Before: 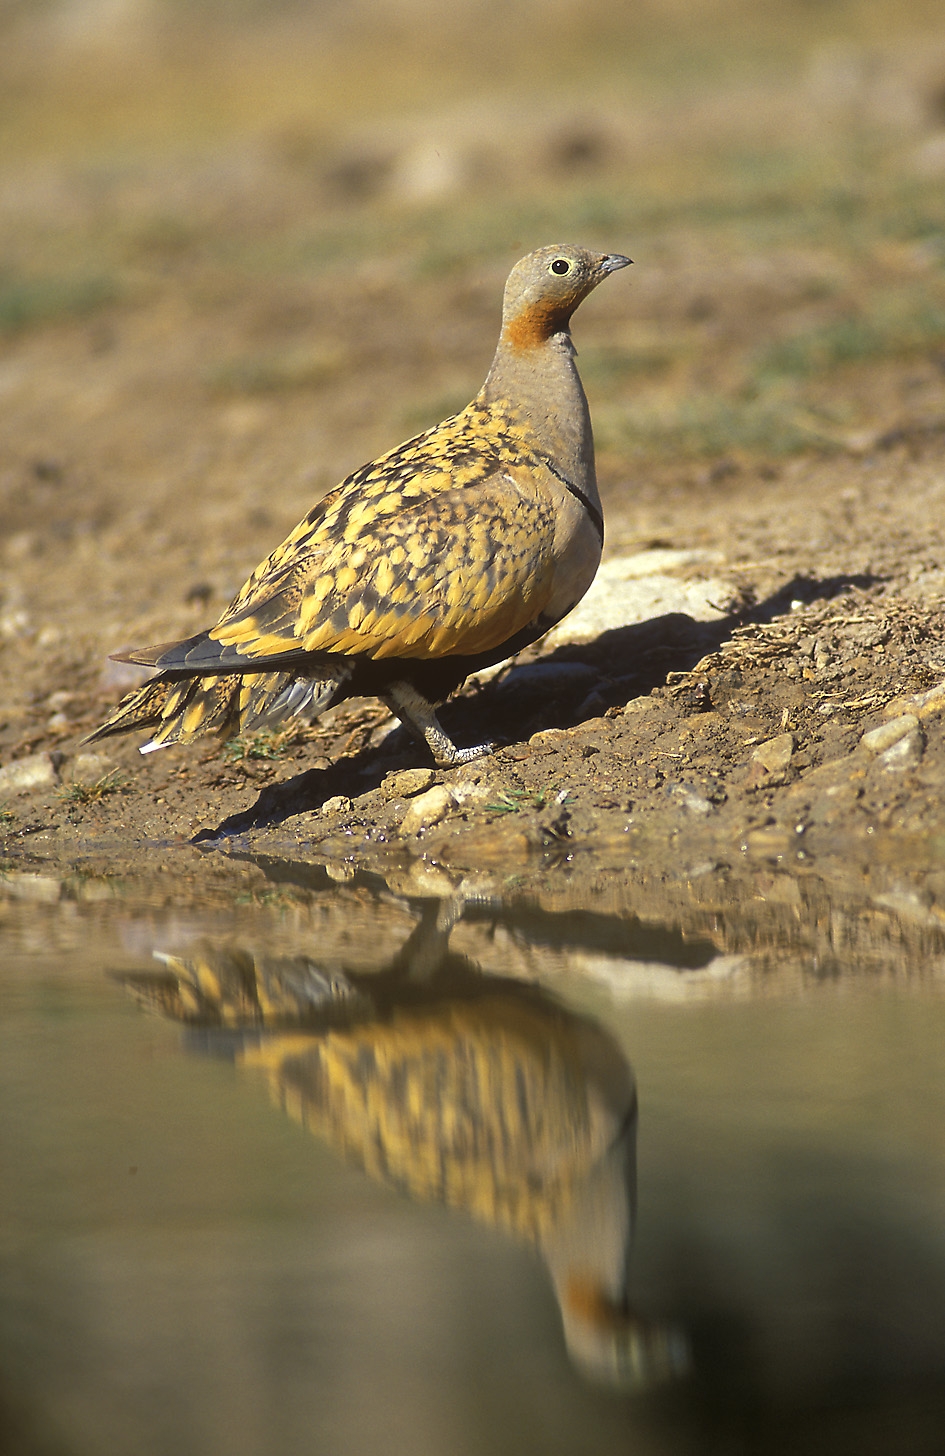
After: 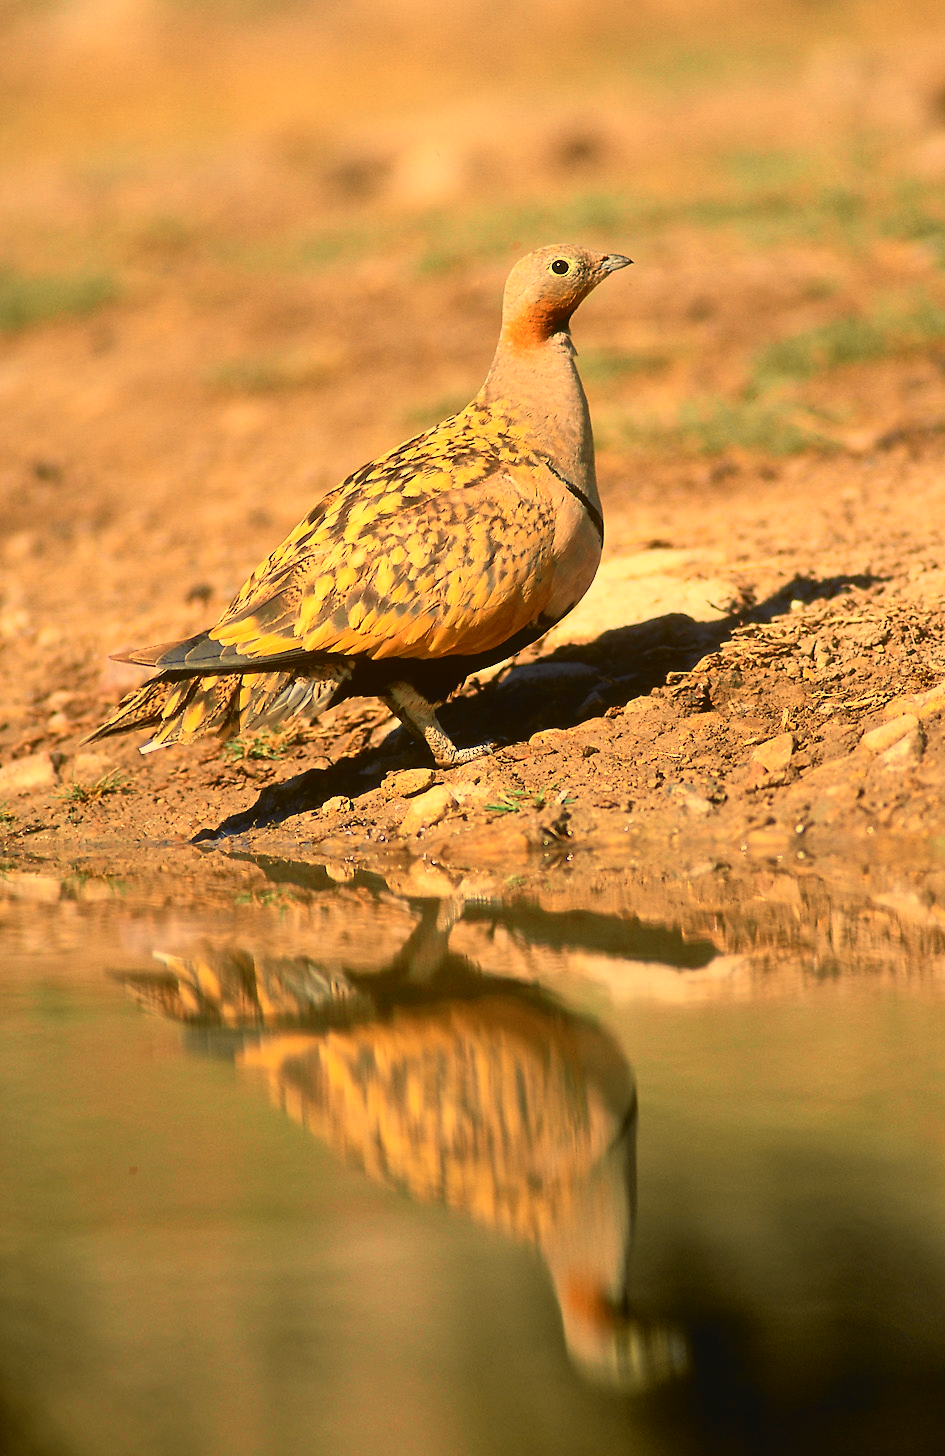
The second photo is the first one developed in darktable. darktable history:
white balance: red 1.138, green 0.996, blue 0.812
tone curve: curves: ch0 [(0, 0.022) (0.114, 0.088) (0.282, 0.316) (0.446, 0.511) (0.613, 0.693) (0.786, 0.843) (0.999, 0.949)]; ch1 [(0, 0) (0.395, 0.343) (0.463, 0.427) (0.486, 0.474) (0.503, 0.5) (0.535, 0.522) (0.555, 0.566) (0.594, 0.614) (0.755, 0.793) (1, 1)]; ch2 [(0, 0) (0.369, 0.388) (0.449, 0.431) (0.501, 0.5) (0.528, 0.517) (0.561, 0.59) (0.612, 0.646) (0.697, 0.721) (1, 1)], color space Lab, independent channels, preserve colors none
